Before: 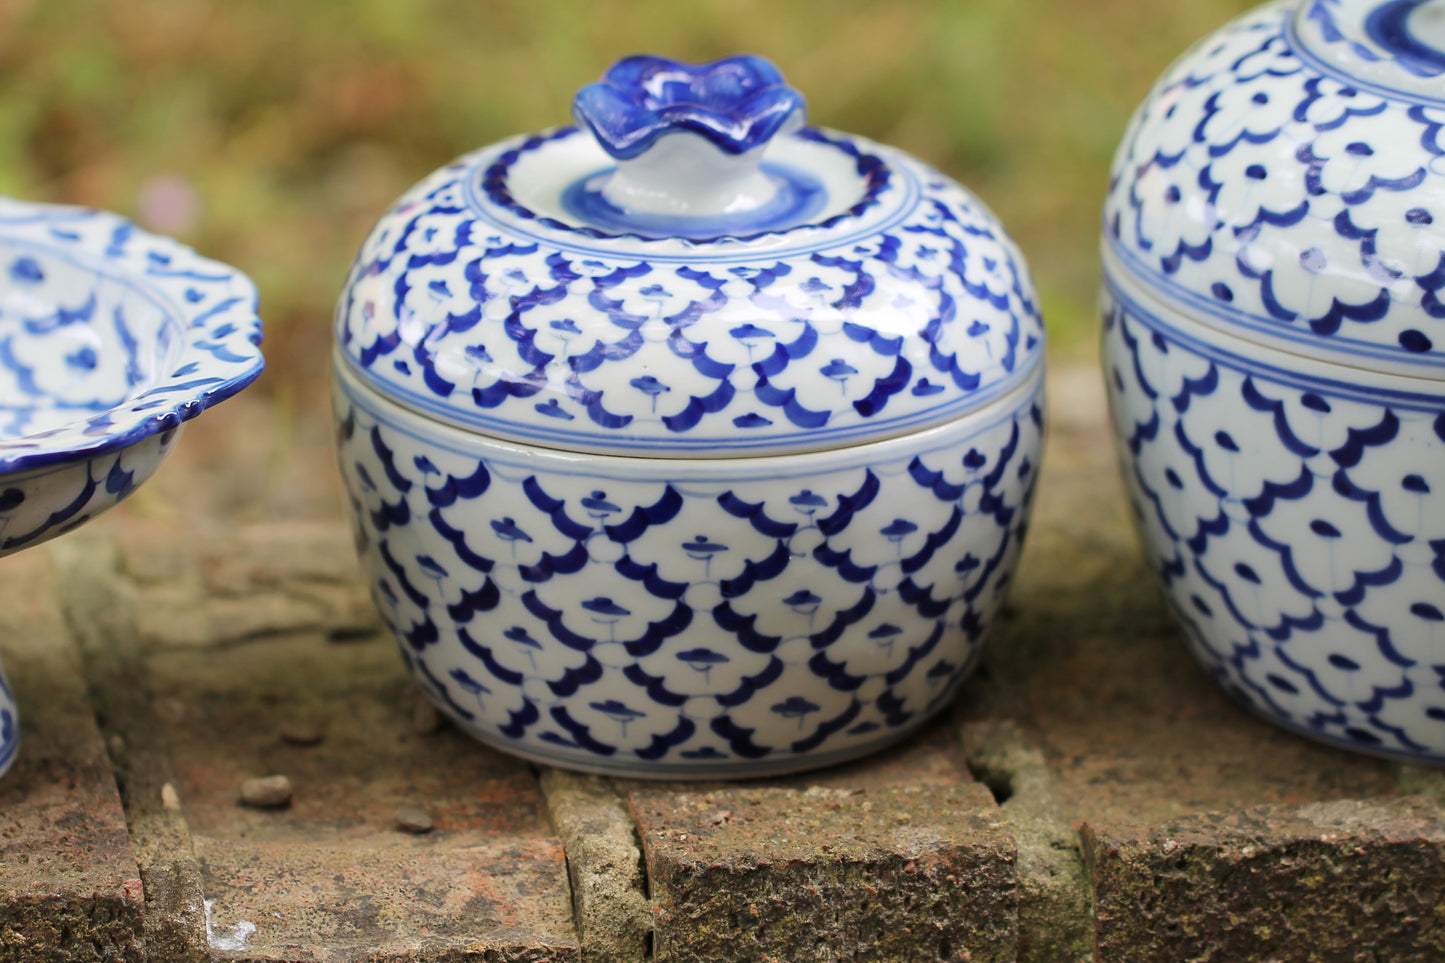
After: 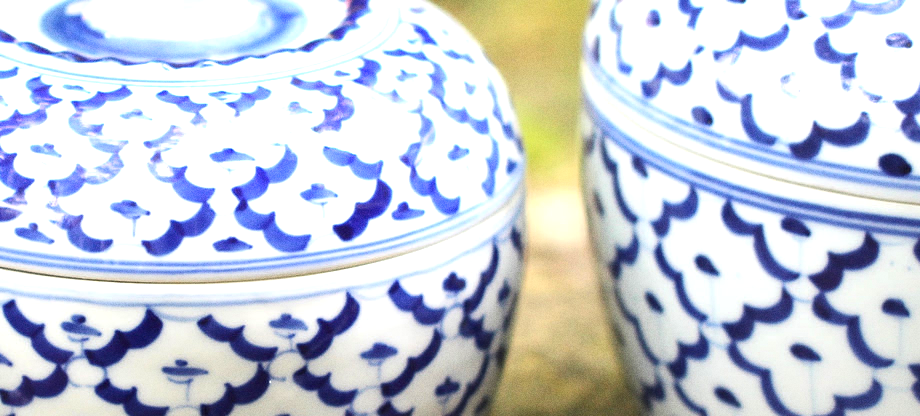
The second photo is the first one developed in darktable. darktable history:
crop: left 36.005%, top 18.293%, right 0.31%, bottom 38.444%
grain: coarseness 0.09 ISO
exposure: black level correction 0, exposure 1.3 EV, compensate exposure bias true, compensate highlight preservation false
